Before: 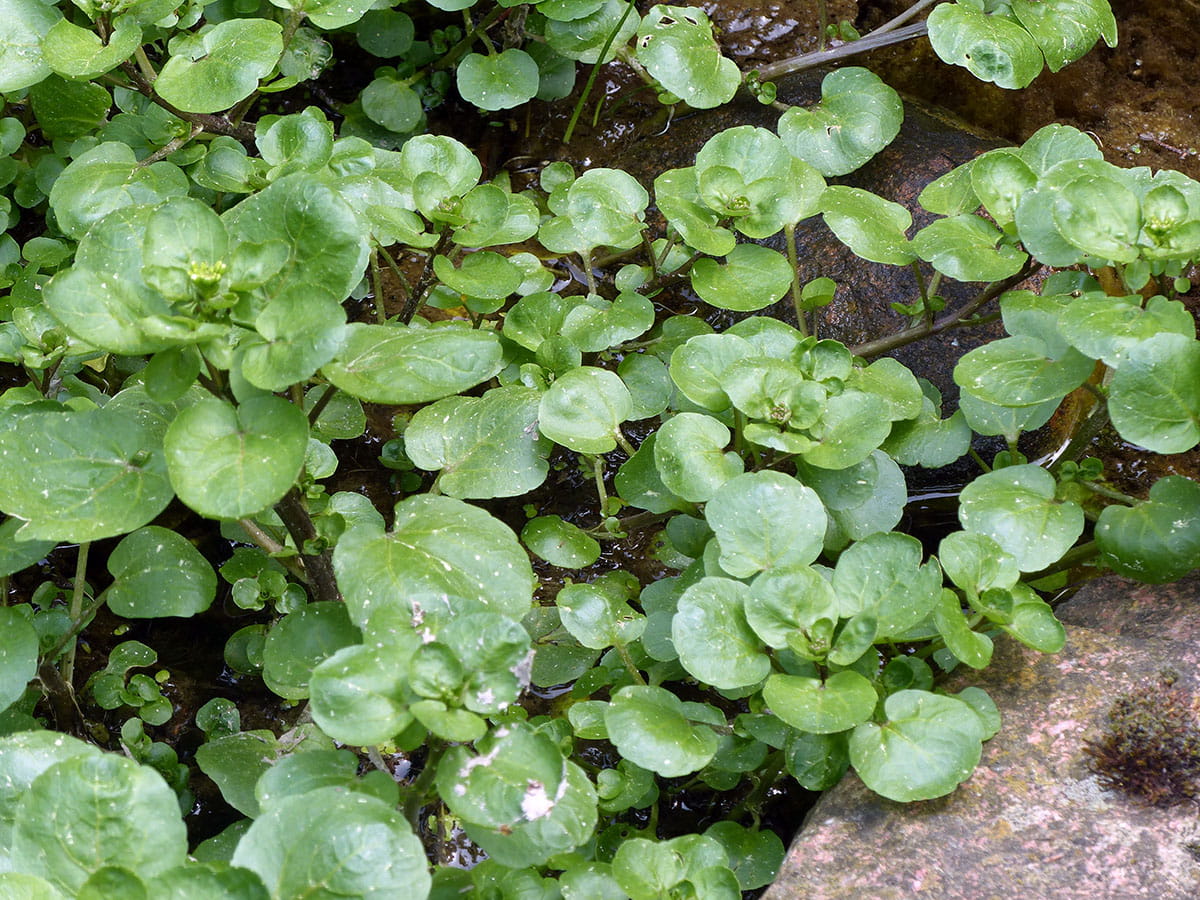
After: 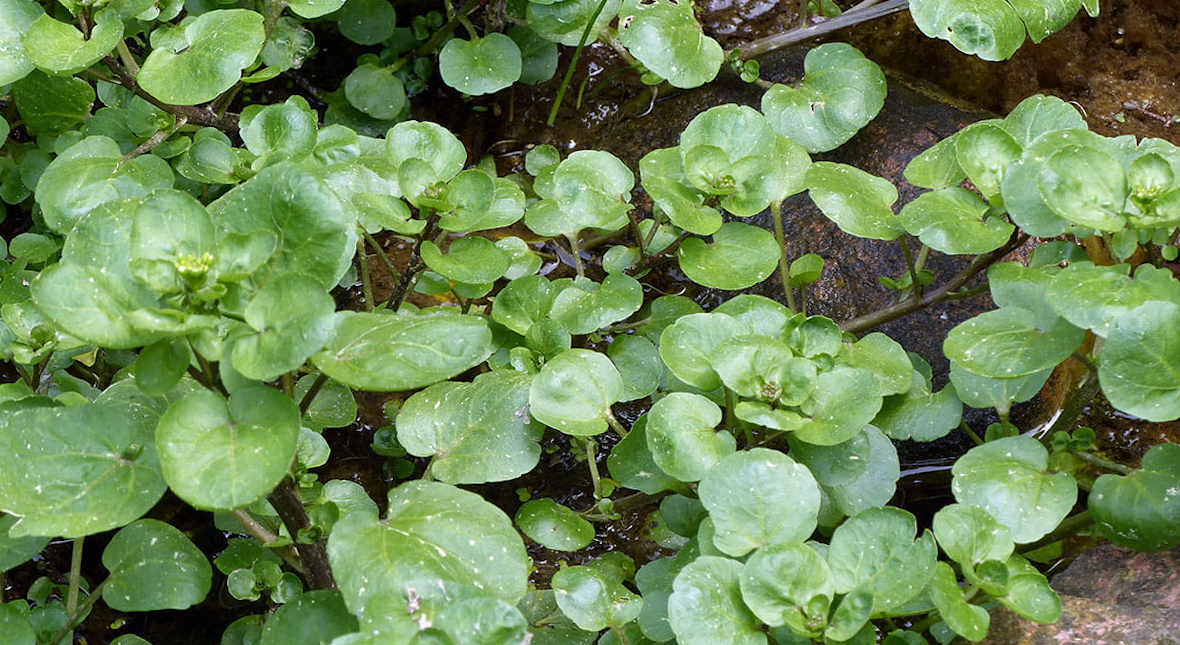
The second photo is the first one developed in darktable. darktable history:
rotate and perspective: rotation -1.42°, crop left 0.016, crop right 0.984, crop top 0.035, crop bottom 0.965
crop: bottom 24.967%
